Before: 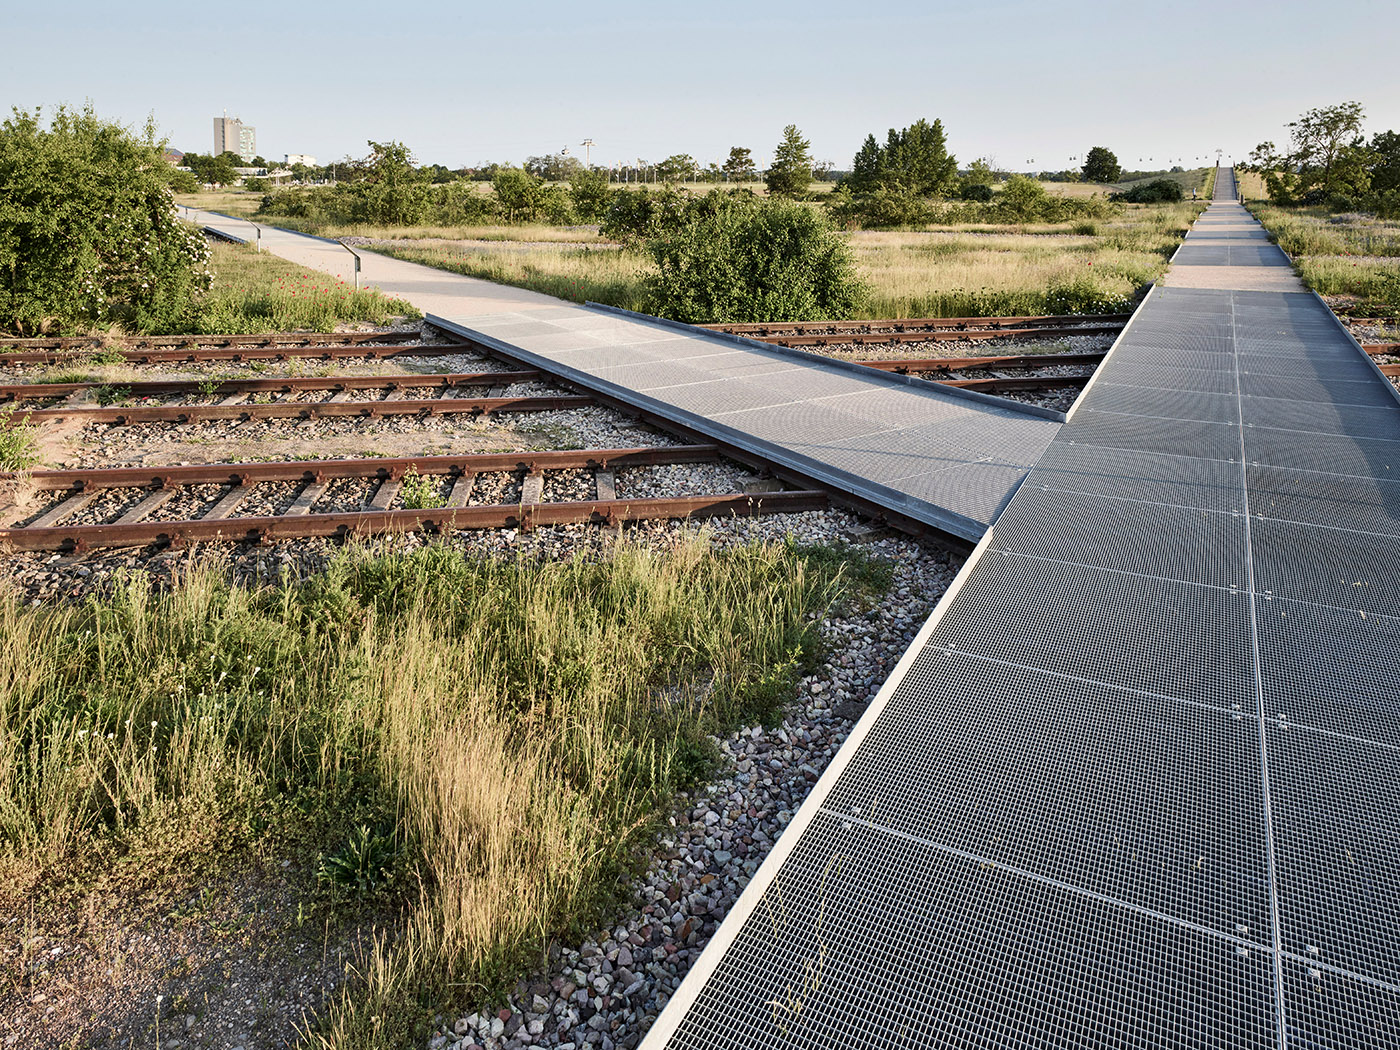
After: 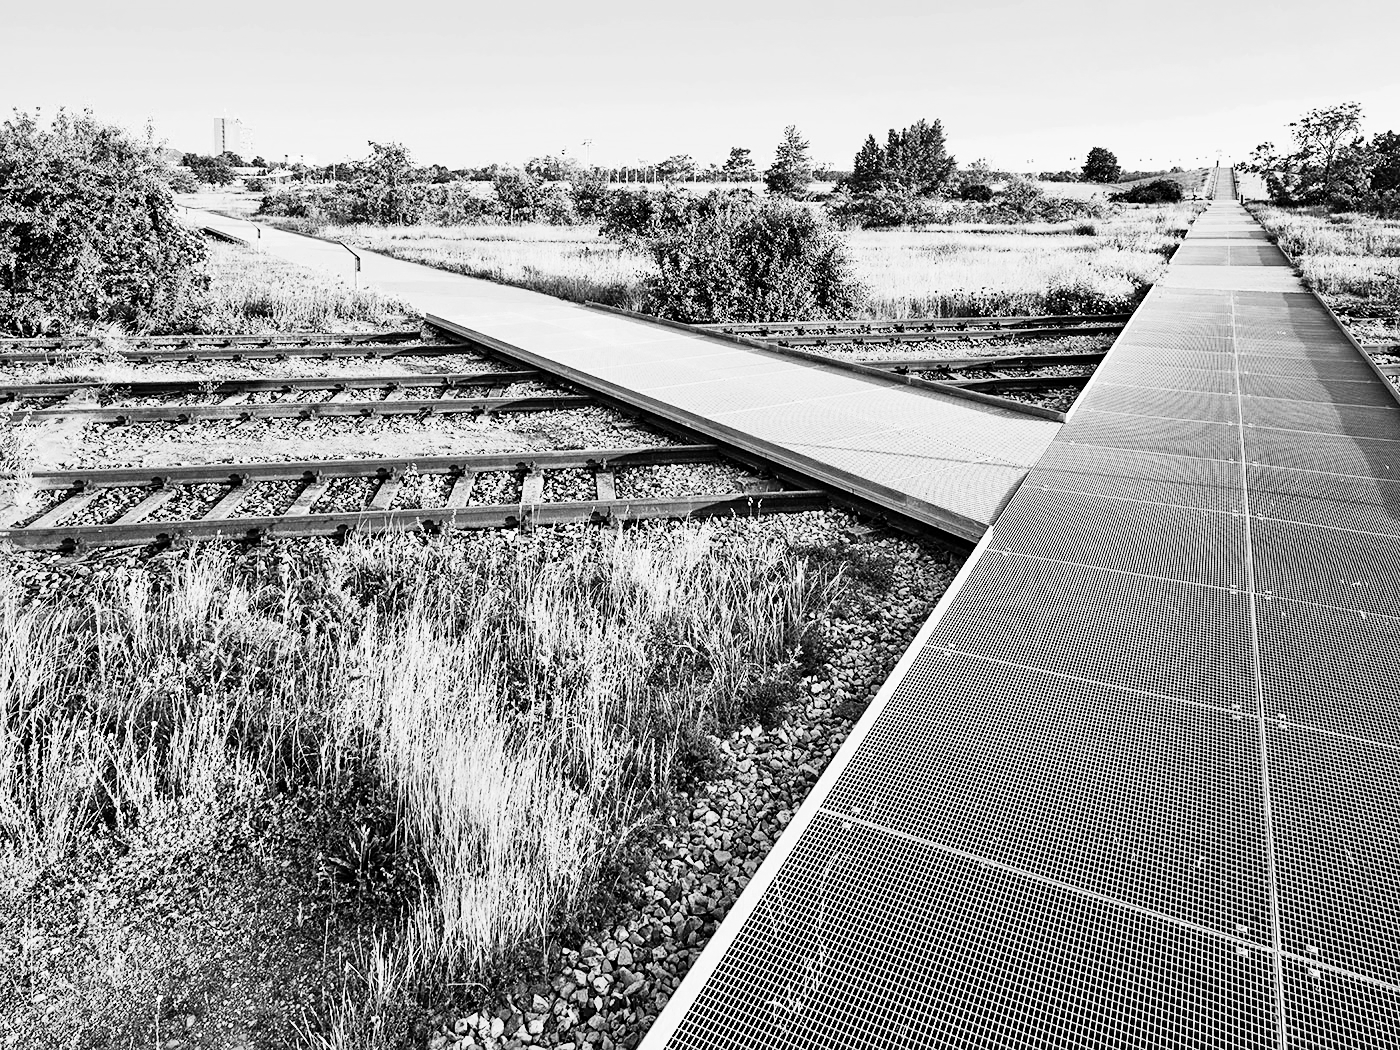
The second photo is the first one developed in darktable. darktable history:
contrast equalizer: octaves 7, y [[0.6 ×6], [0.55 ×6], [0 ×6], [0 ×6], [0 ×6]], mix 0.15
color zones: curves: ch0 [(0, 0.5) (0.125, 0.4) (0.25, 0.5) (0.375, 0.4) (0.5, 0.4) (0.625, 0.35) (0.75, 0.35) (0.875, 0.5)]; ch1 [(0, 0.35) (0.125, 0.45) (0.25, 0.35) (0.375, 0.35) (0.5, 0.35) (0.625, 0.35) (0.75, 0.45) (0.875, 0.35)]; ch2 [(0, 0.6) (0.125, 0.5) (0.25, 0.5) (0.375, 0.6) (0.5, 0.6) (0.625, 0.5) (0.75, 0.5) (0.875, 0.5)]
denoise (profiled): strength 1.2, preserve shadows 0, a [-1, 0, 0], y [[0.5 ×7] ×4, [0 ×7], [0.5 ×7]], compensate highlight preservation false
monochrome: on, module defaults
sharpen: amount 0.2
rgb curve: curves: ch0 [(0, 0) (0.21, 0.15) (0.24, 0.21) (0.5, 0.75) (0.75, 0.96) (0.89, 0.99) (1, 1)]; ch1 [(0, 0.02) (0.21, 0.13) (0.25, 0.2) (0.5, 0.67) (0.75, 0.9) (0.89, 0.97) (1, 1)]; ch2 [(0, 0.02) (0.21, 0.13) (0.25, 0.2) (0.5, 0.67) (0.75, 0.9) (0.89, 0.97) (1, 1)], compensate middle gray true
color balance rgb: shadows lift › chroma 1%, shadows lift › hue 113°, highlights gain › chroma 0.2%, highlights gain › hue 333°, perceptual saturation grading › global saturation 20%, perceptual saturation grading › highlights -50%, perceptual saturation grading › shadows 25%, contrast -20%
